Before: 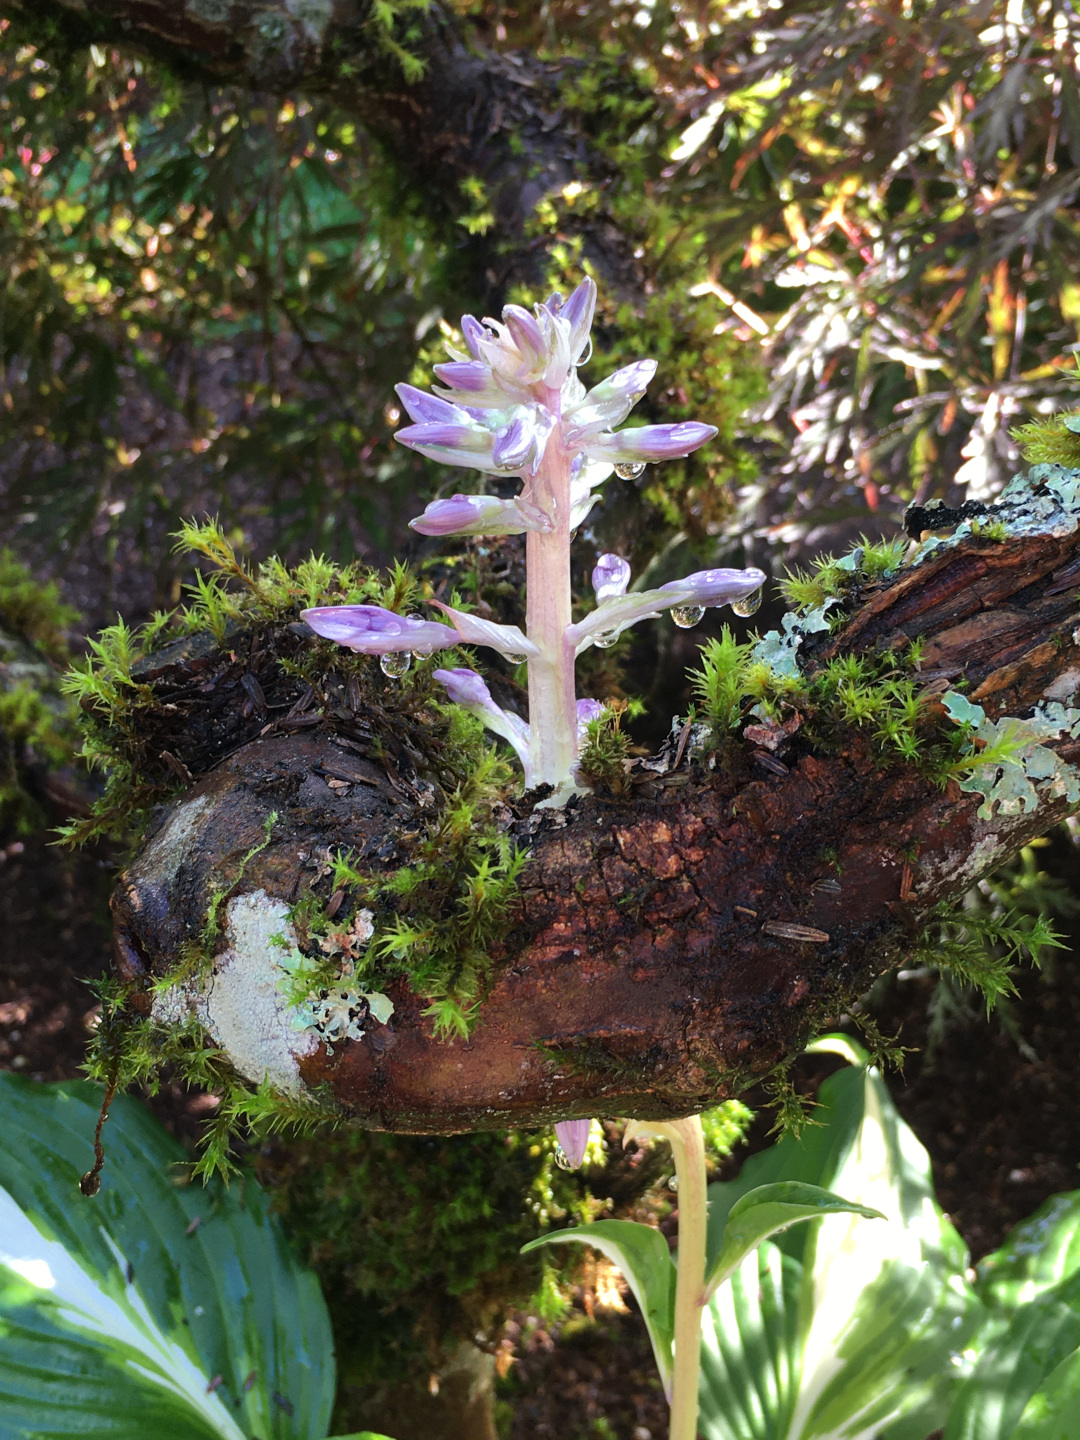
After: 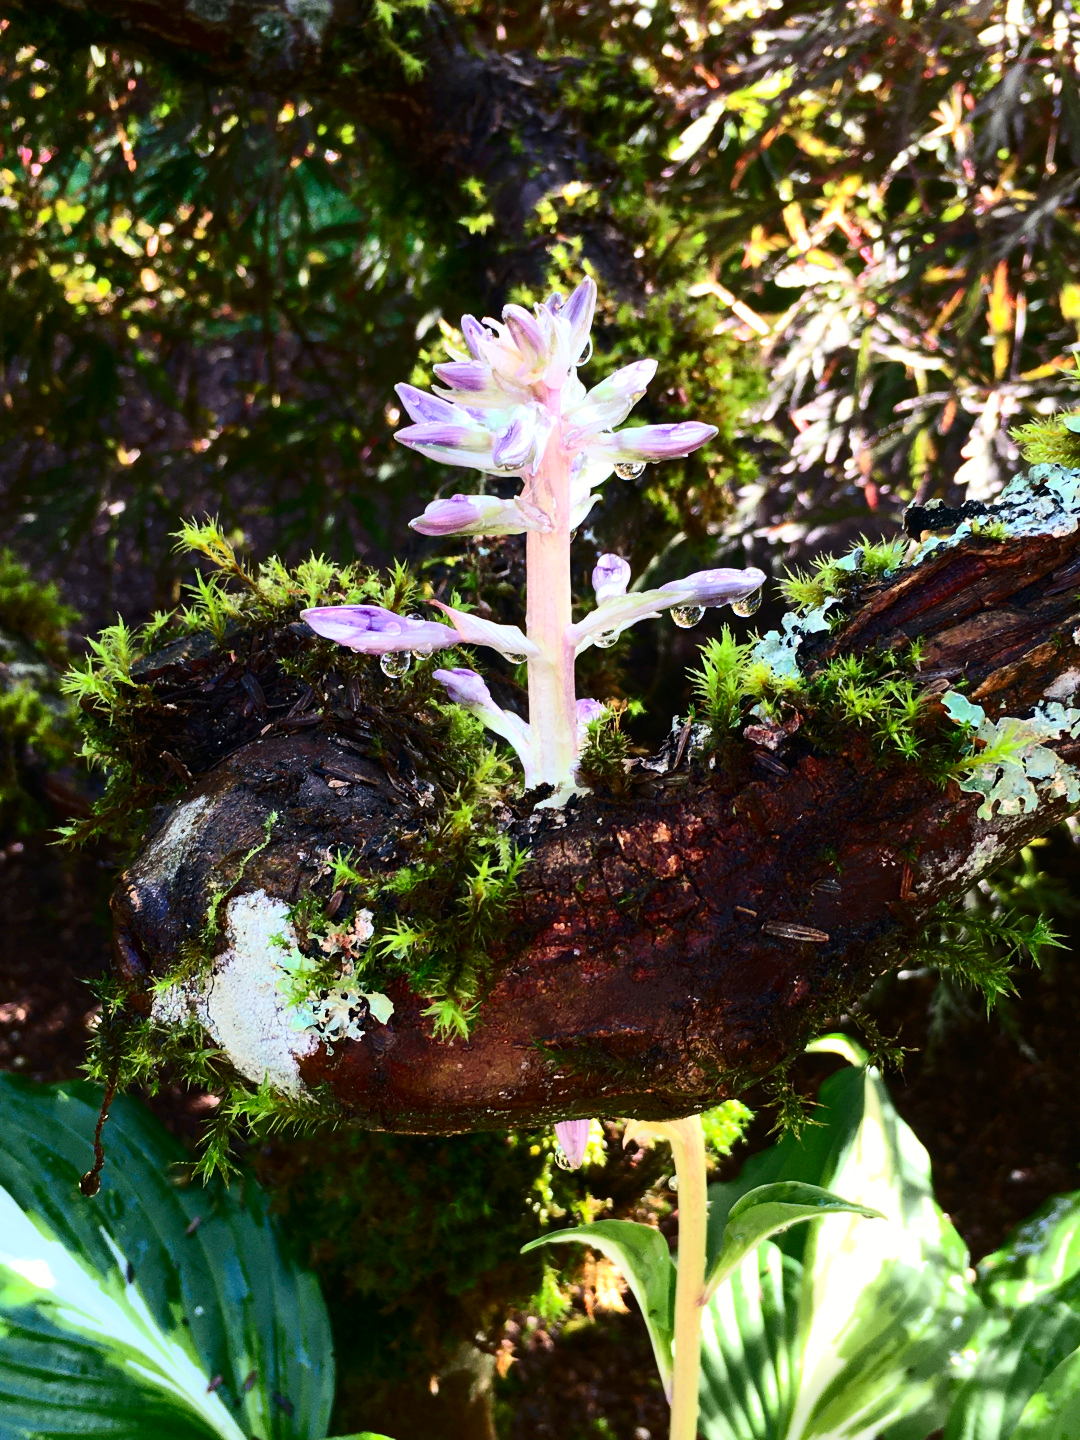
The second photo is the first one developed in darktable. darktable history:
contrast brightness saturation: contrast 0.414, brightness 0.05, saturation 0.26
